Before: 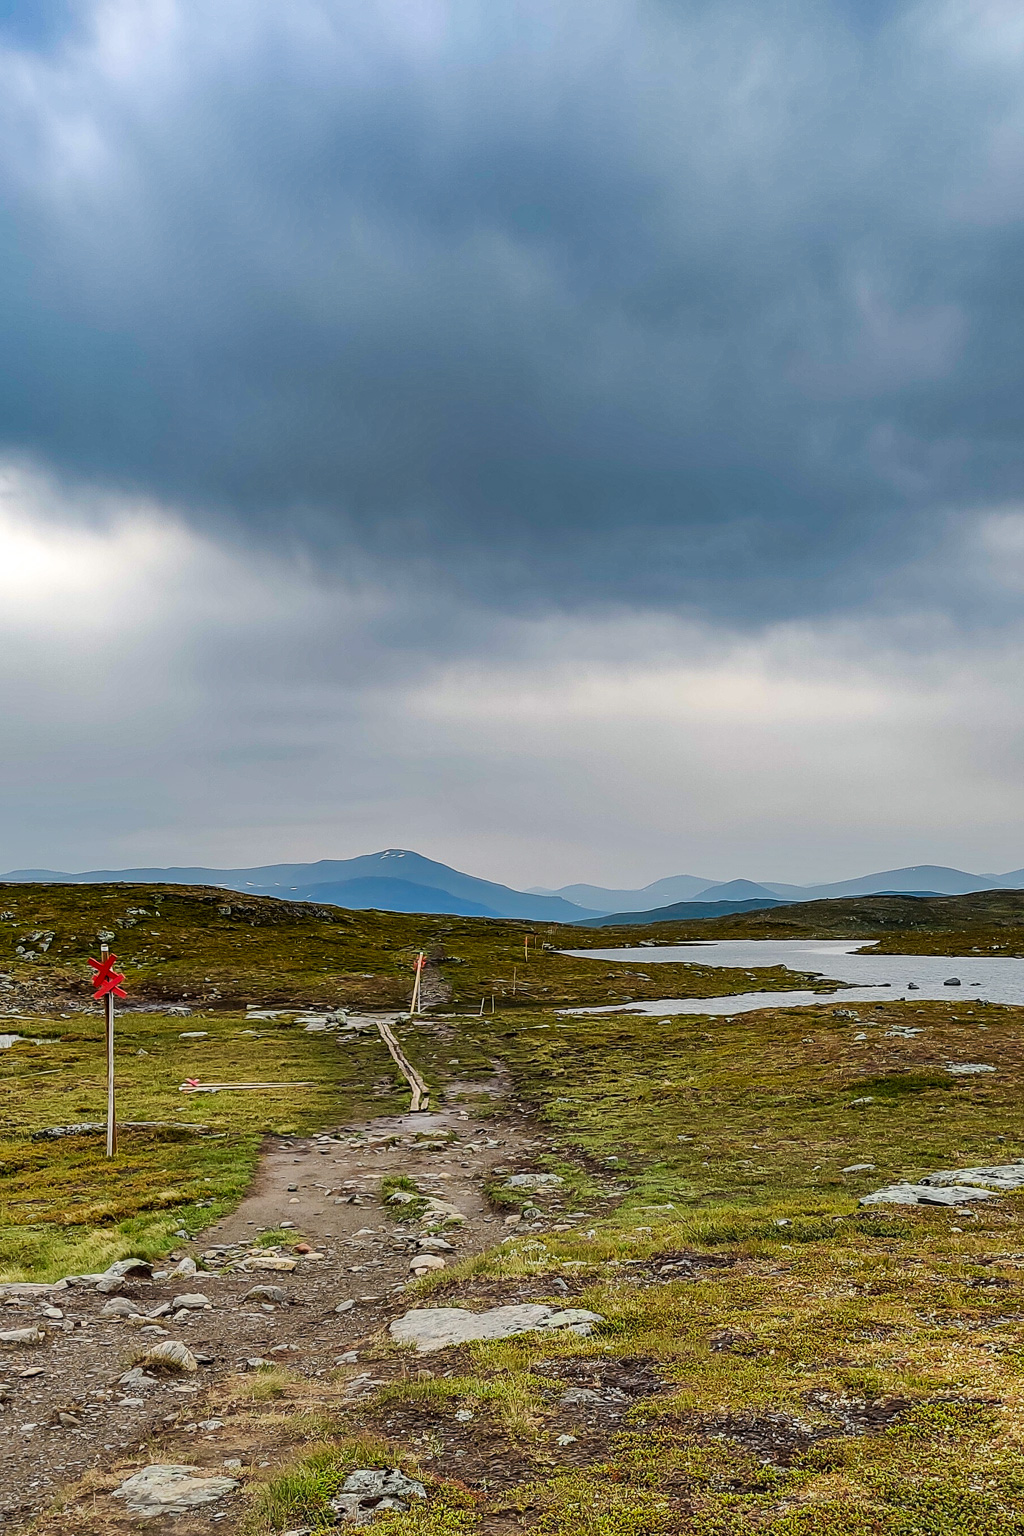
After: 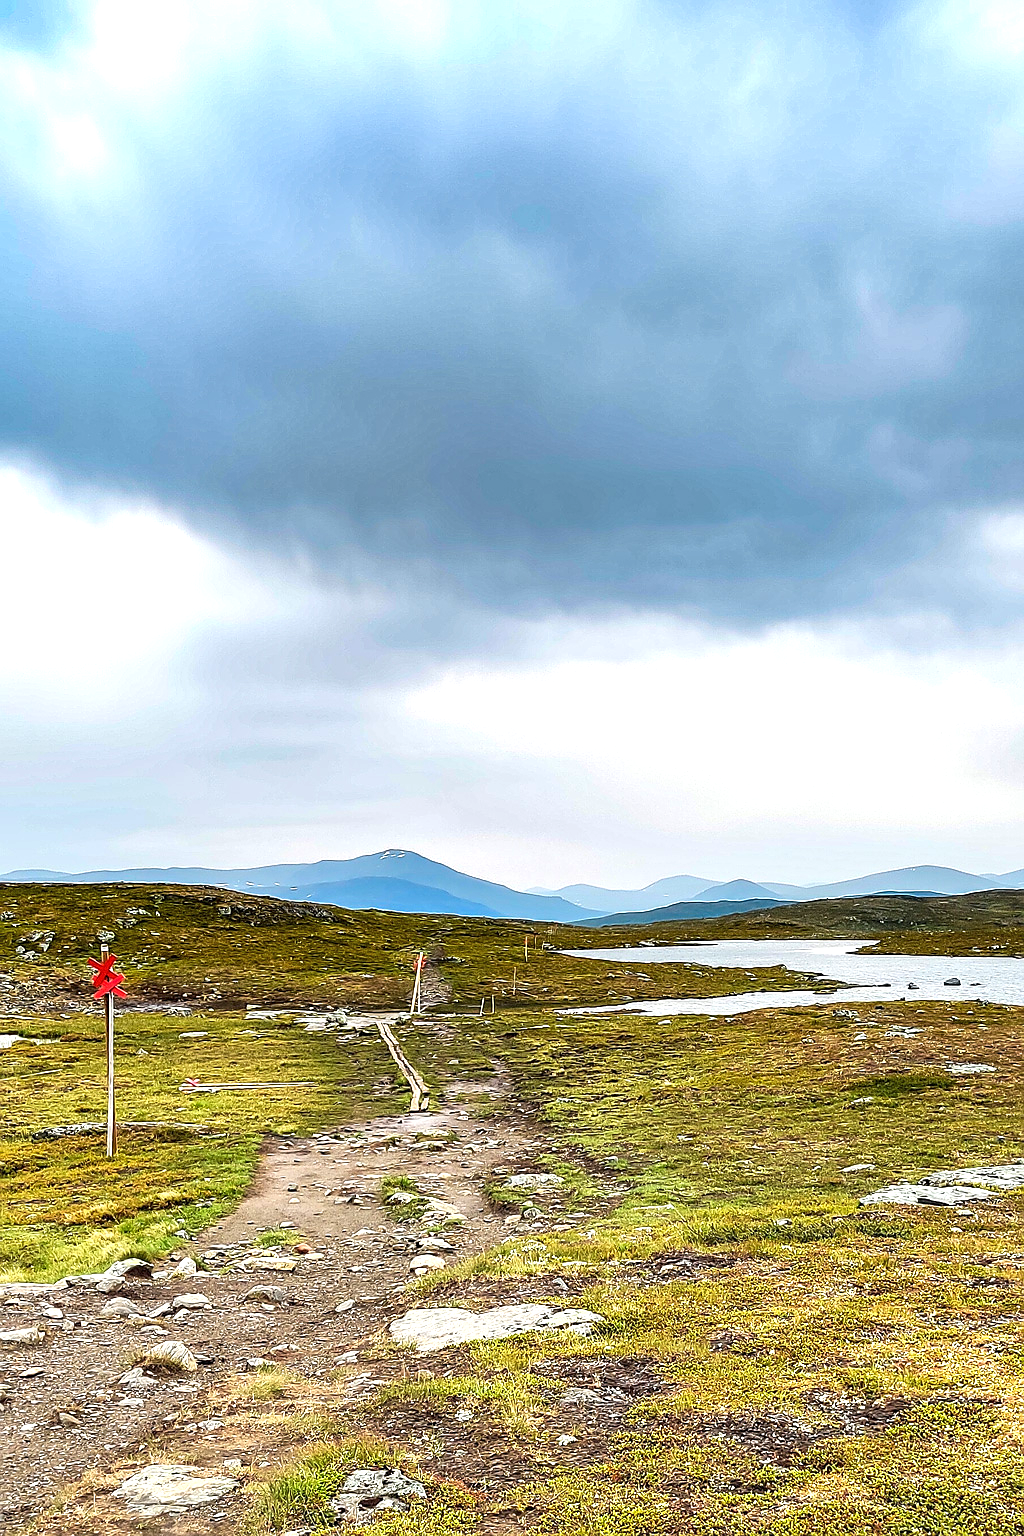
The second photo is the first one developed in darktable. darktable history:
exposure: black level correction 0, exposure 1.1 EV, compensate exposure bias true, compensate highlight preservation false
sharpen: radius 0.969, amount 0.604
